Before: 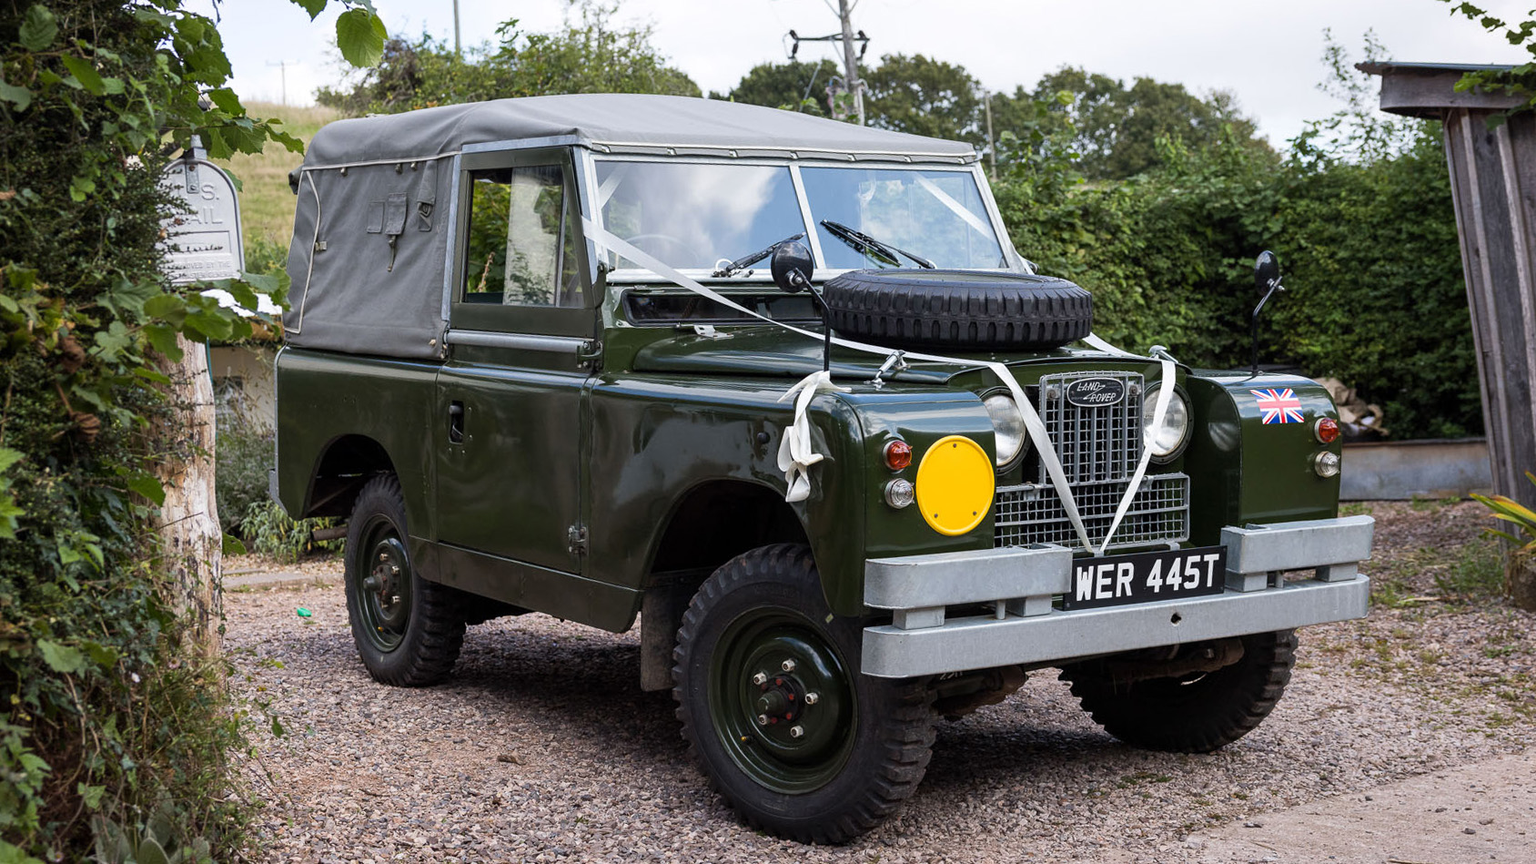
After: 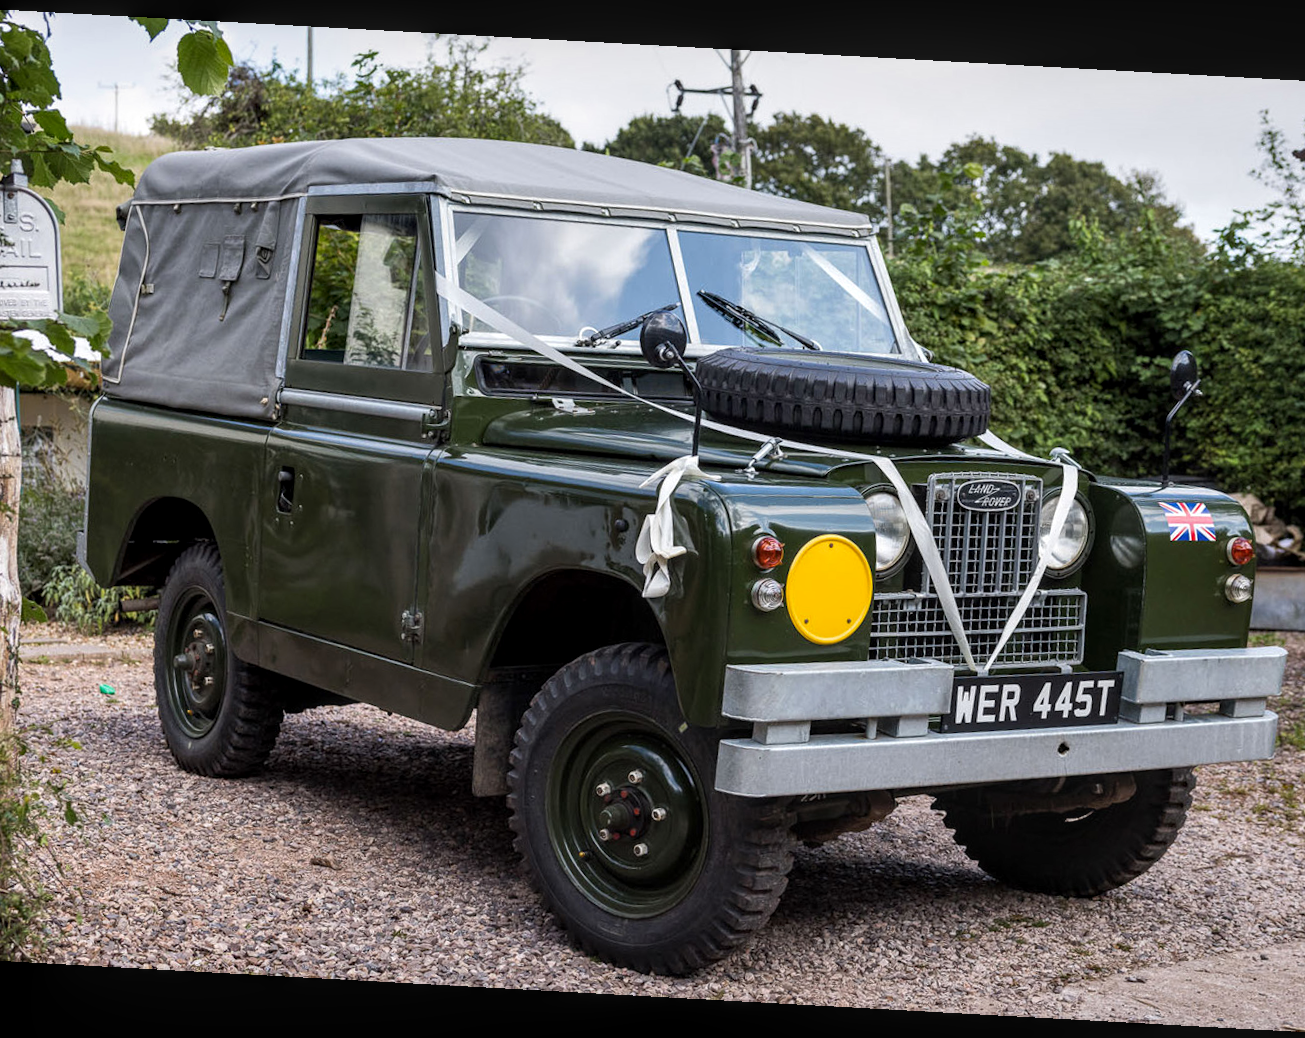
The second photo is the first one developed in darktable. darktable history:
crop and rotate: angle -3.13°, left 13.952%, top 0.038%, right 10.92%, bottom 0.066%
exposure: exposure 0.081 EV, compensate highlight preservation false
local contrast: on, module defaults
